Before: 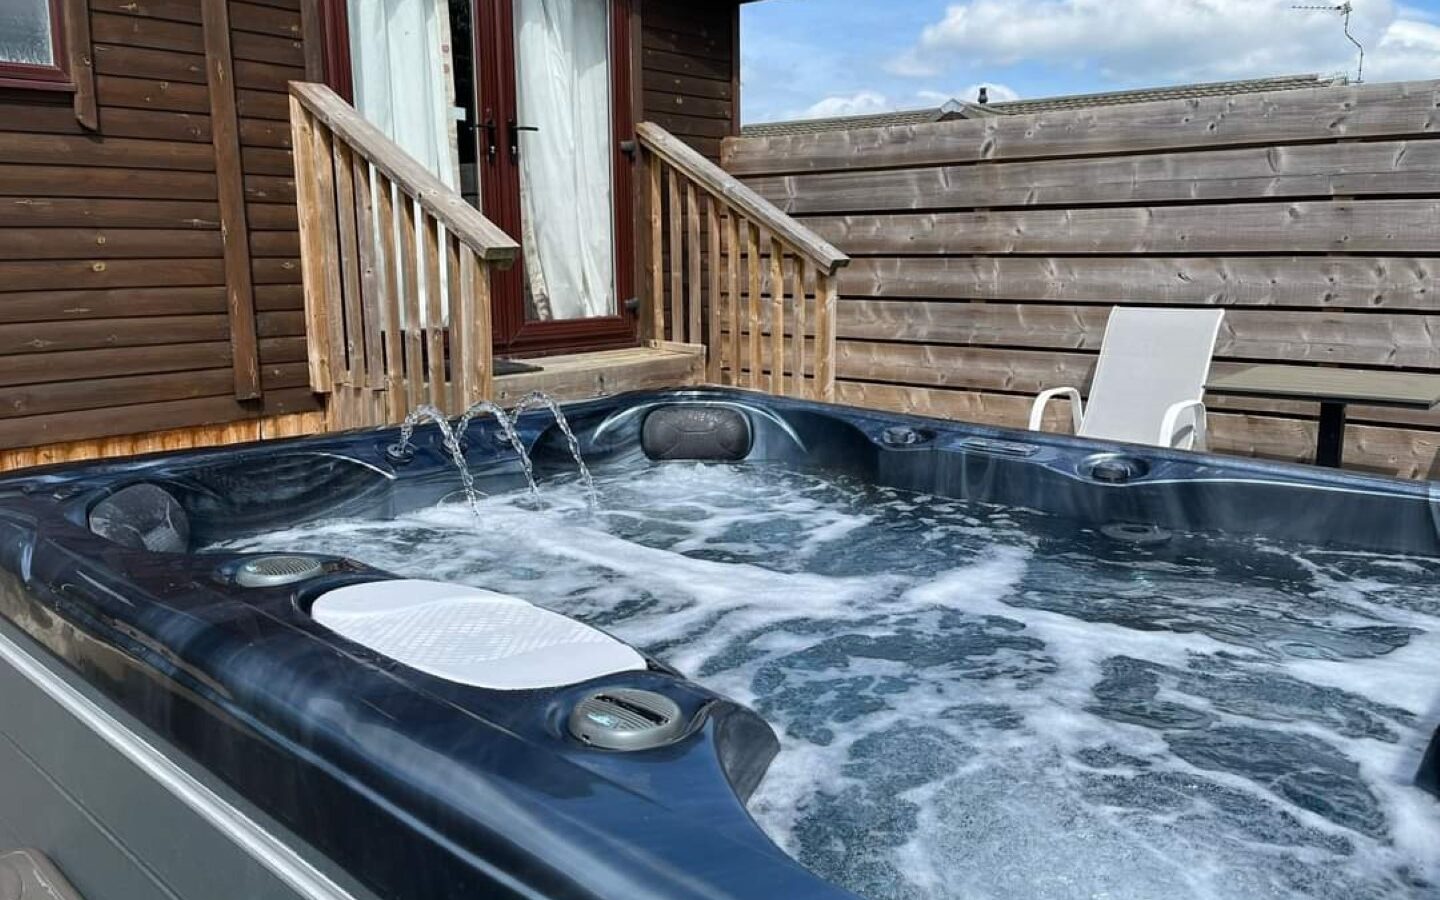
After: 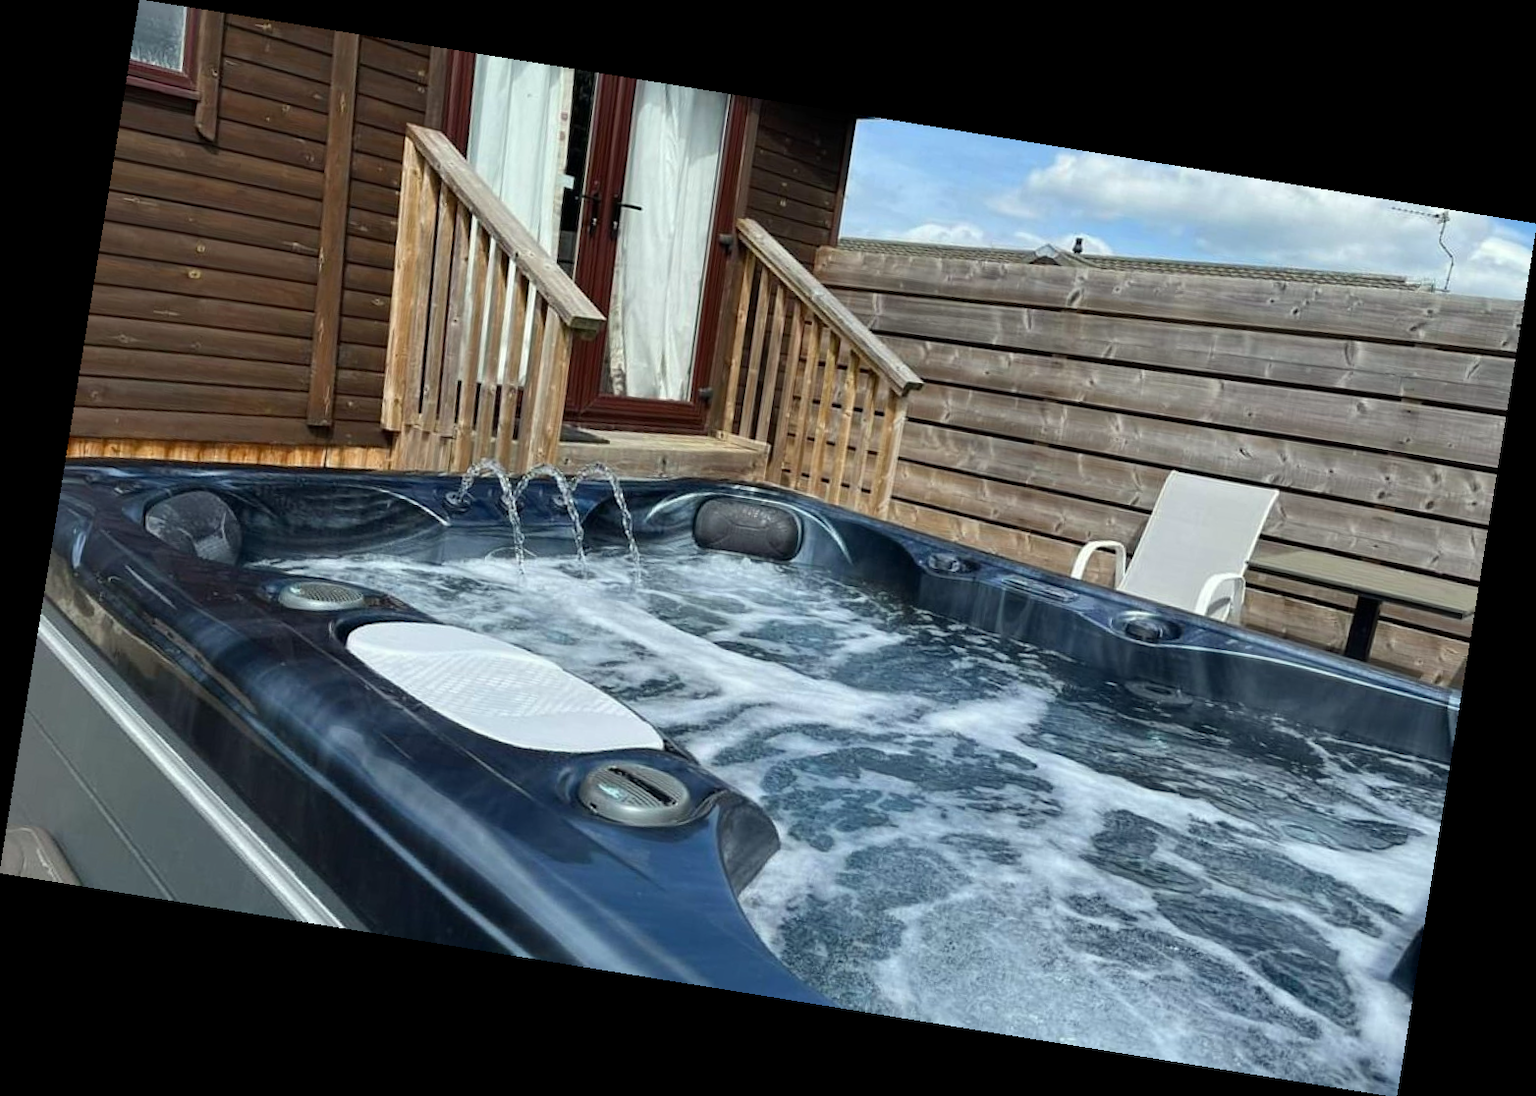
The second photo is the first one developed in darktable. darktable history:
rotate and perspective: rotation 9.12°, automatic cropping off
color correction: highlights a* -2.68, highlights b* 2.57
